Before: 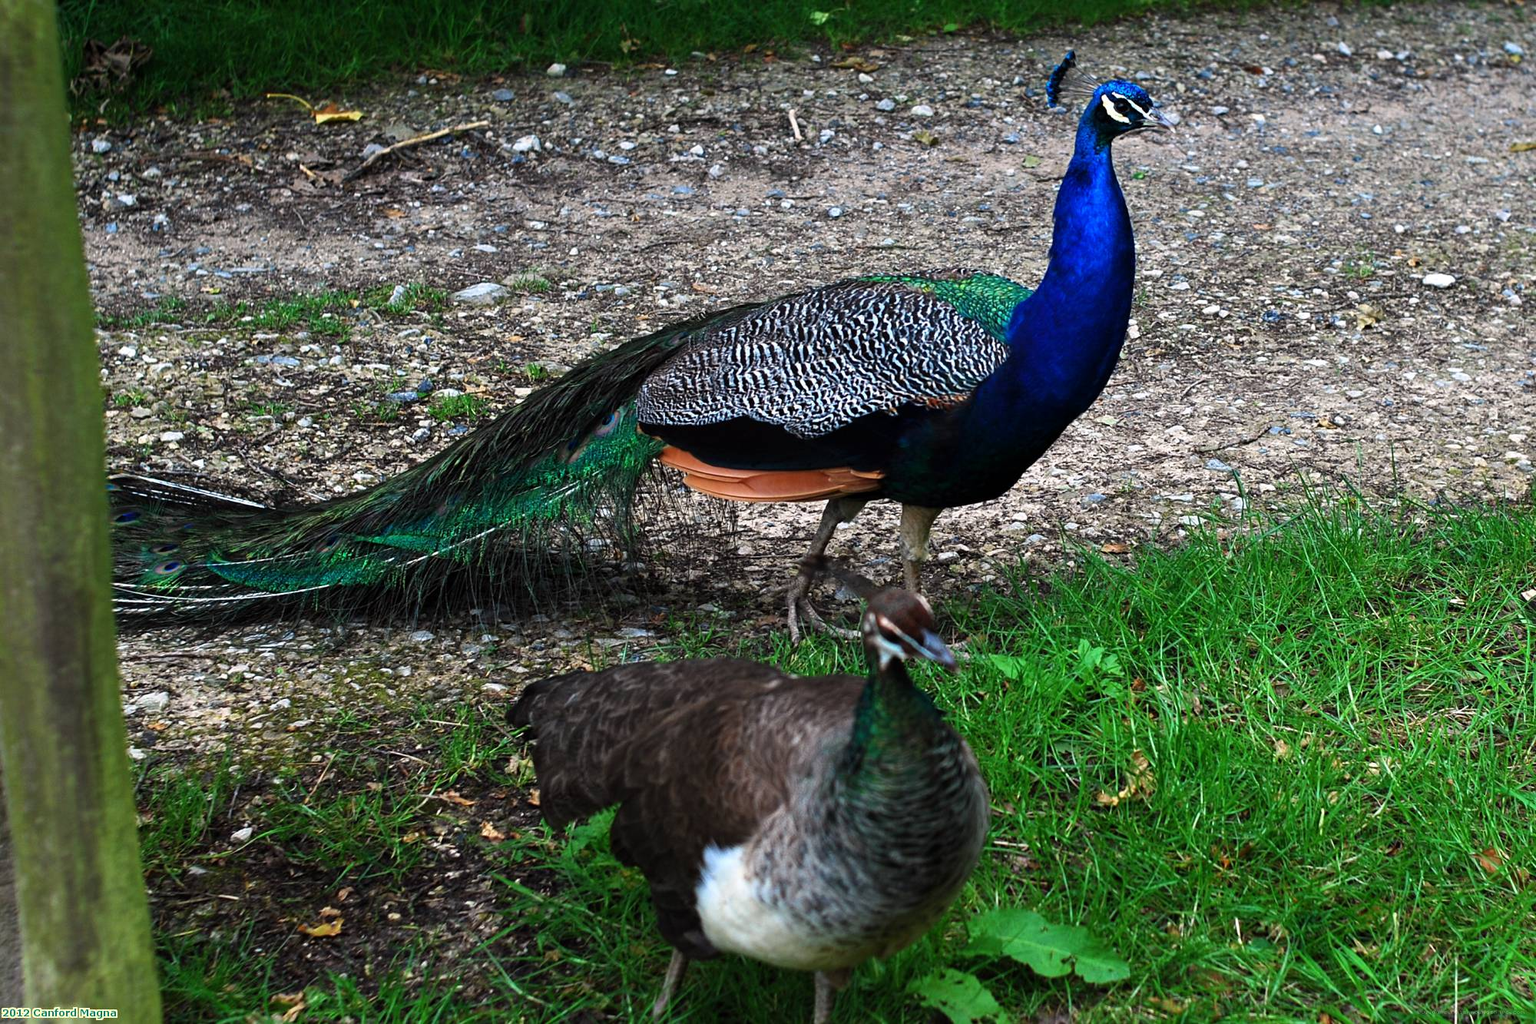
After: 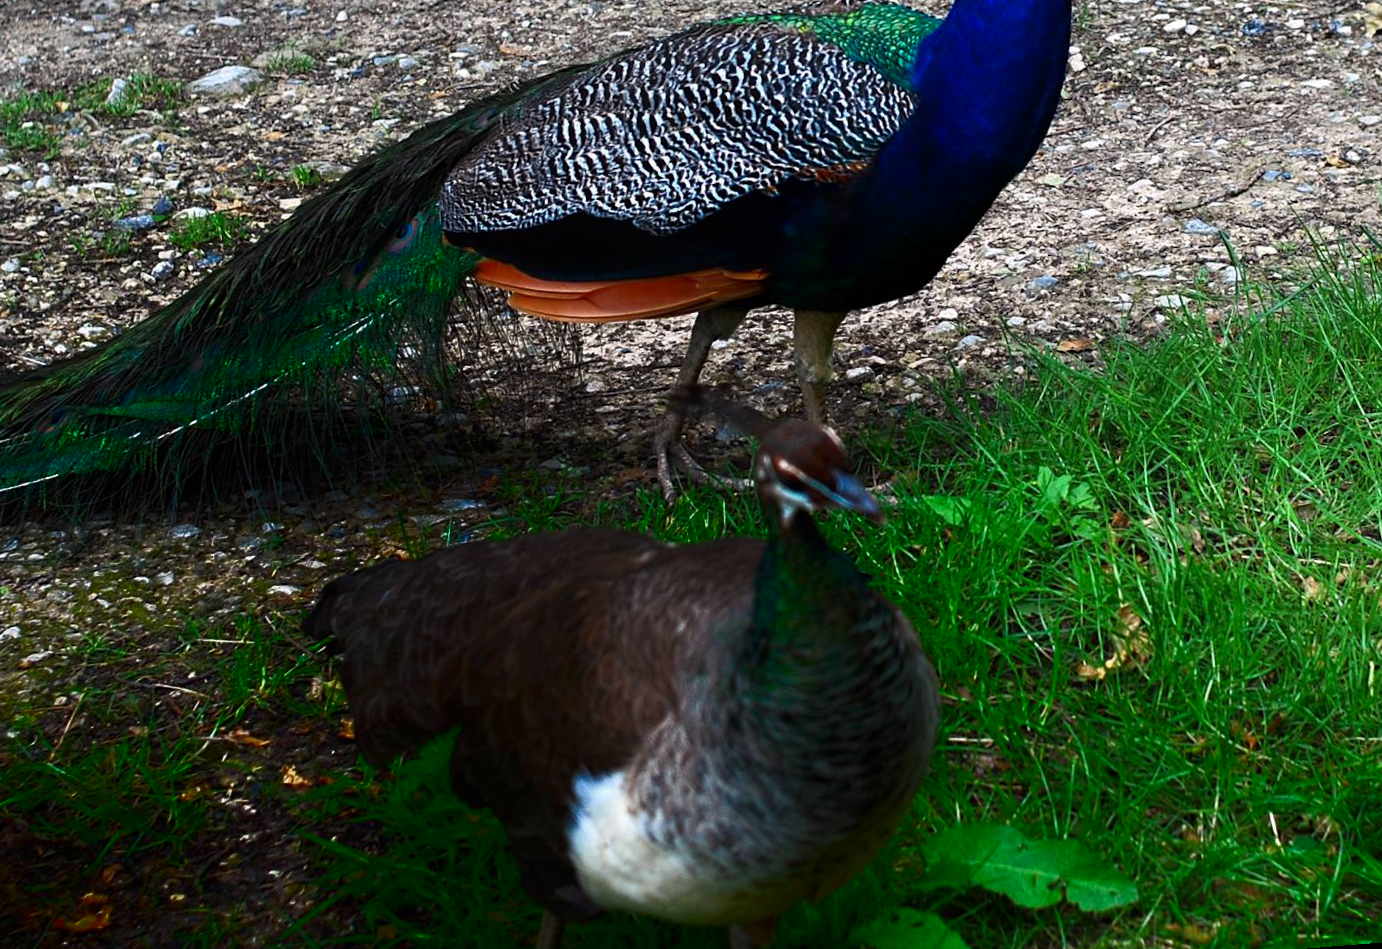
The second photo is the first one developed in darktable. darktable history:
shadows and highlights: shadows -88.03, highlights -35.45, shadows color adjustment 99.15%, highlights color adjustment 0%, soften with gaussian
rotate and perspective: rotation -4.57°, crop left 0.054, crop right 0.944, crop top 0.087, crop bottom 0.914
crop: left 16.871%, top 22.857%, right 9.116%
exposure: compensate highlight preservation false
